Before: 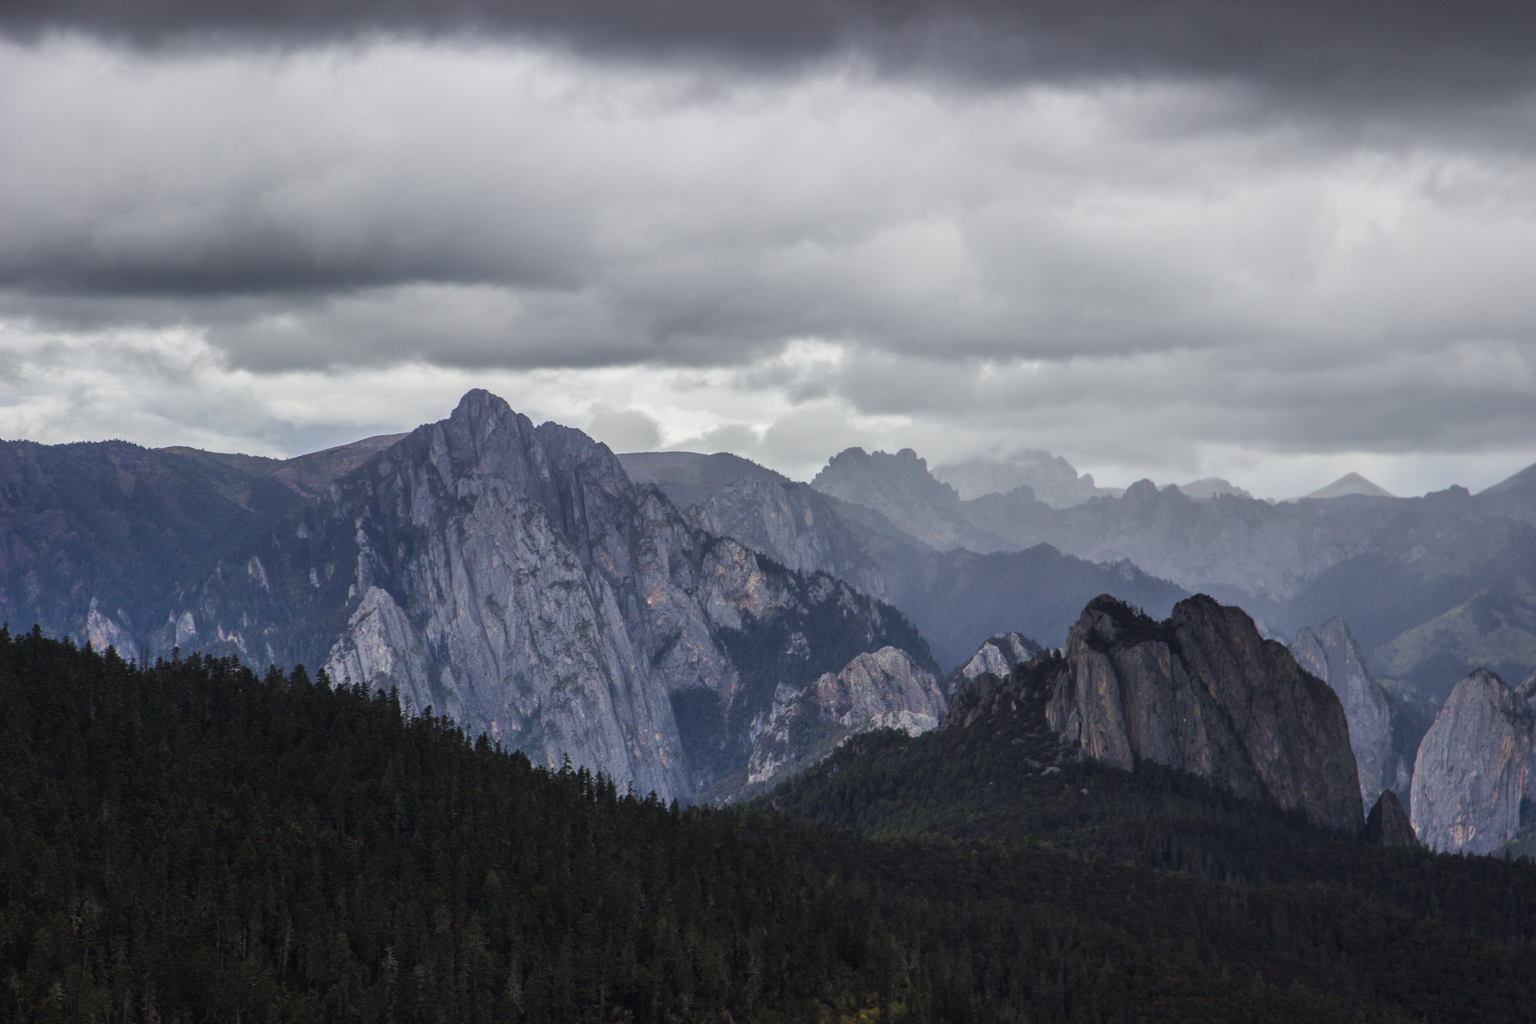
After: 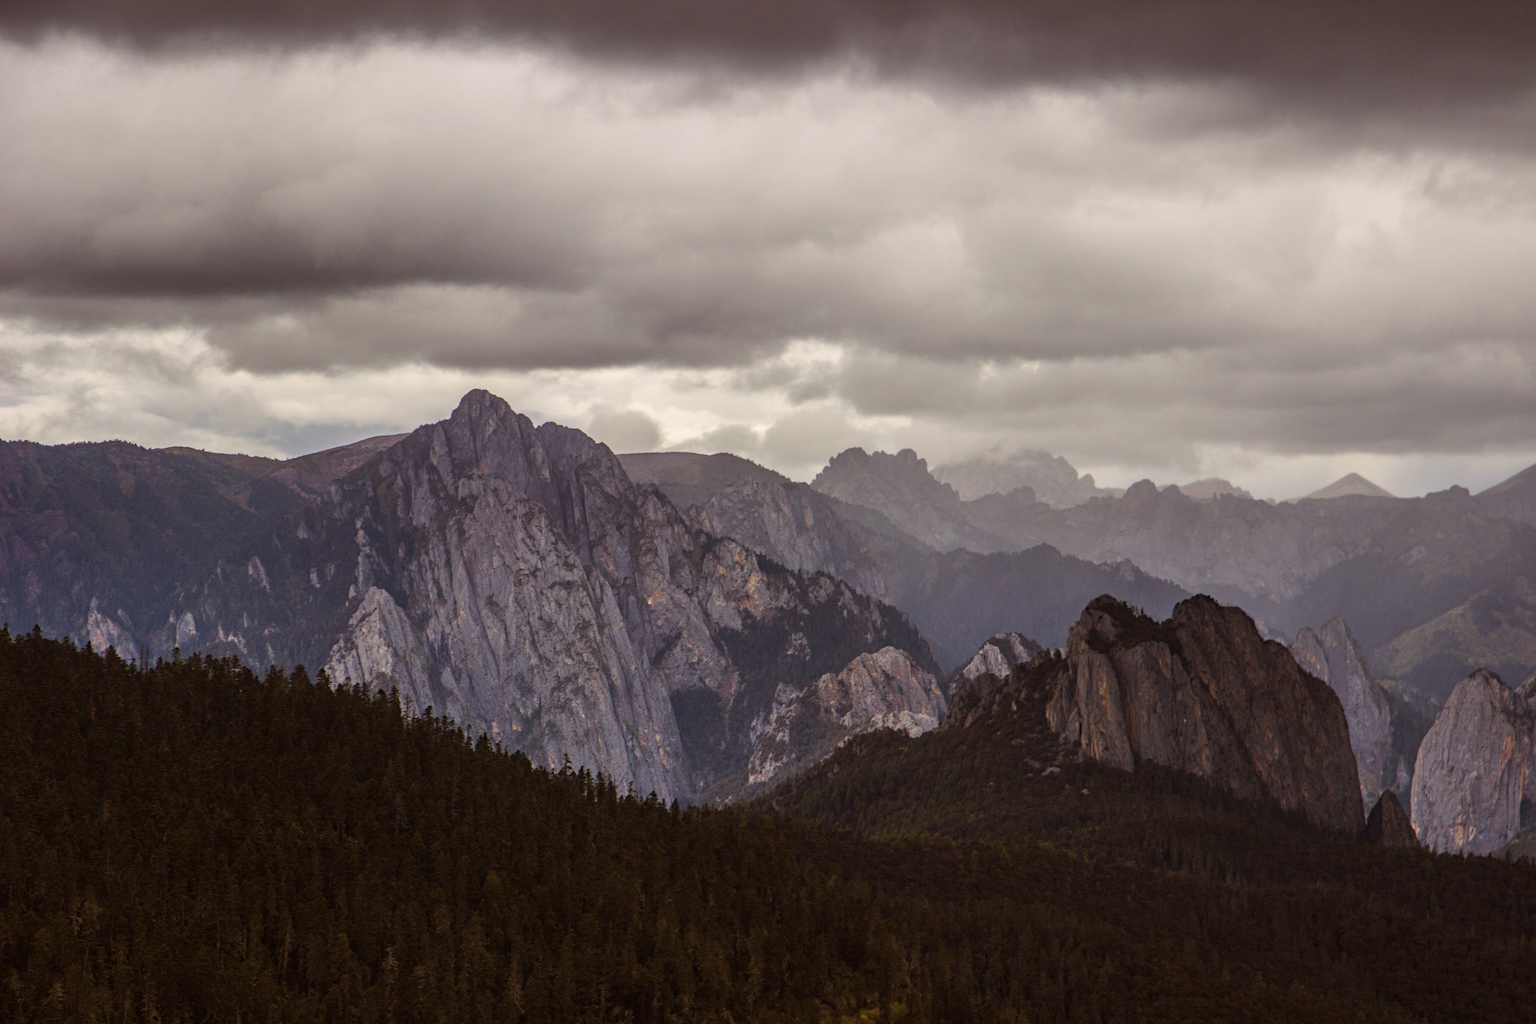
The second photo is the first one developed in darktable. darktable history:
shadows and highlights: radius 93.07, shadows -14.46, white point adjustment 0.23, highlights 31.48, compress 48.23%, highlights color adjustment 52.79%, soften with gaussian
color balance rgb: shadows lift › chroma 4.41%, shadows lift › hue 27°, power › chroma 2.5%, power › hue 70°, highlights gain › chroma 1%, highlights gain › hue 27°, saturation formula JzAzBz (2021)
haze removal: strength 0.29, distance 0.25, compatibility mode true, adaptive false
